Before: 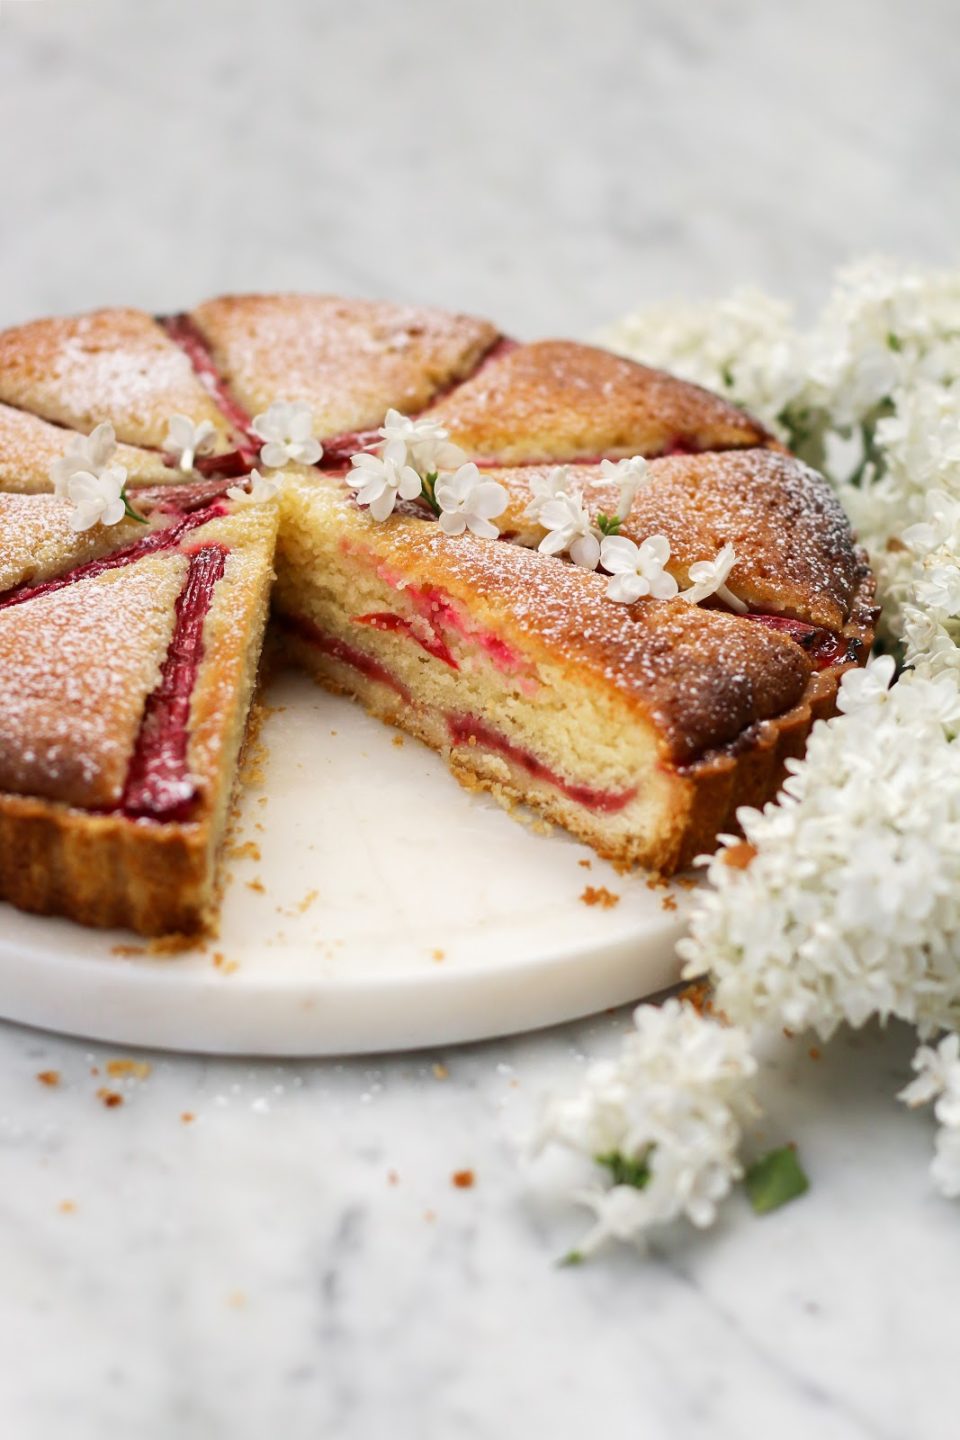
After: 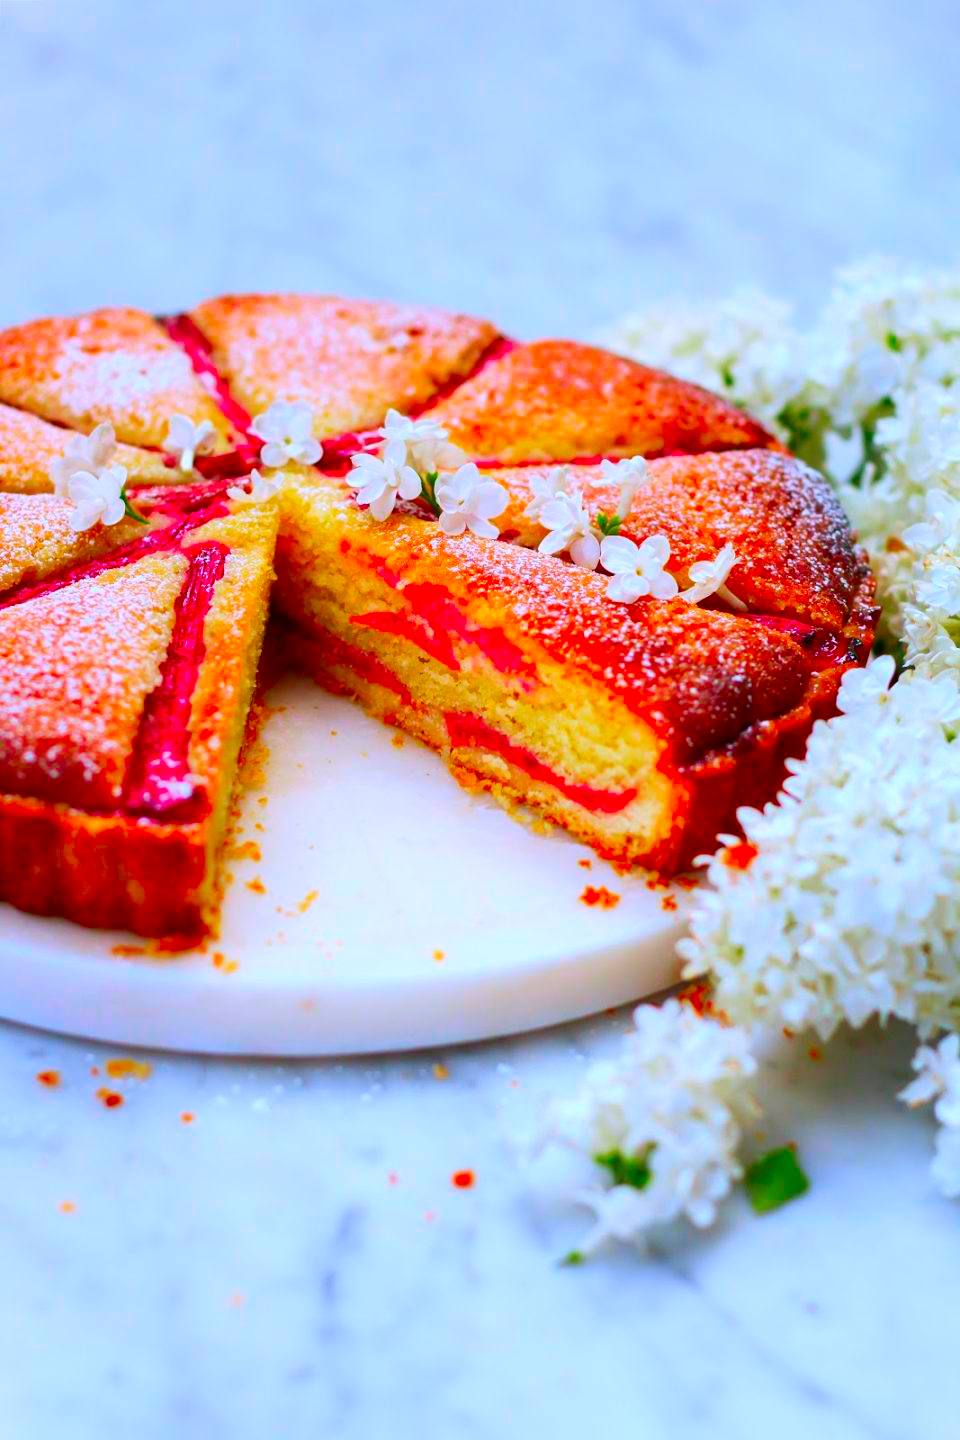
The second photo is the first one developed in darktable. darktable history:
color correction: saturation 3
color calibration: illuminant as shot in camera, x 0.37, y 0.382, temperature 4313.32 K
